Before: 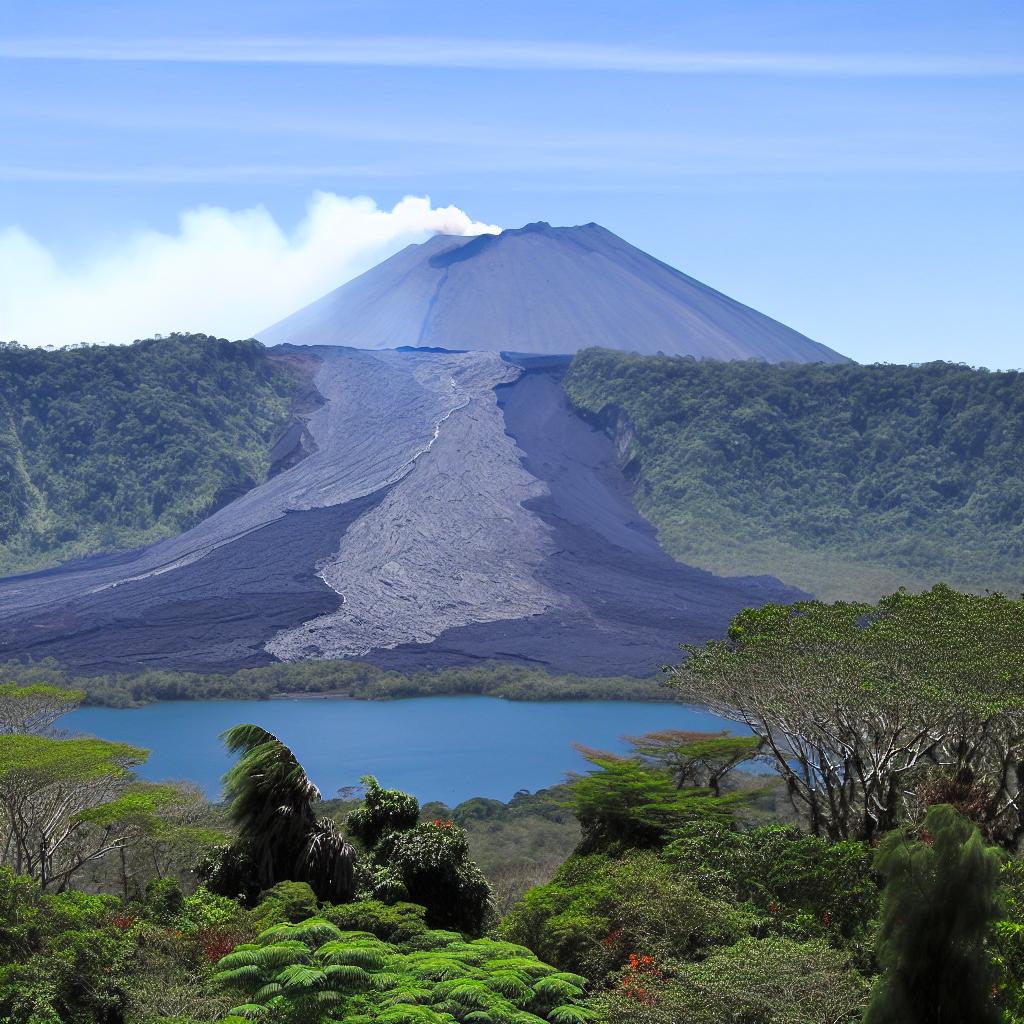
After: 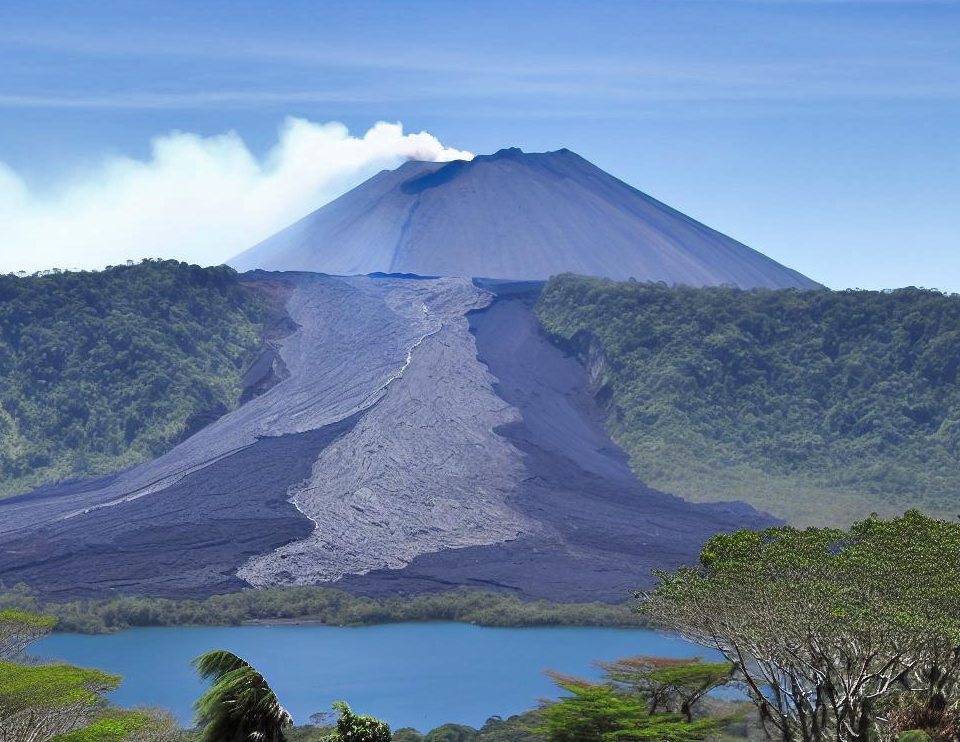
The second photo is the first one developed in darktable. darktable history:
crop: left 2.737%, top 7.287%, right 3.421%, bottom 20.179%
shadows and highlights: radius 100.41, shadows 50.55, highlights -64.36, highlights color adjustment 49.82%, soften with gaussian
